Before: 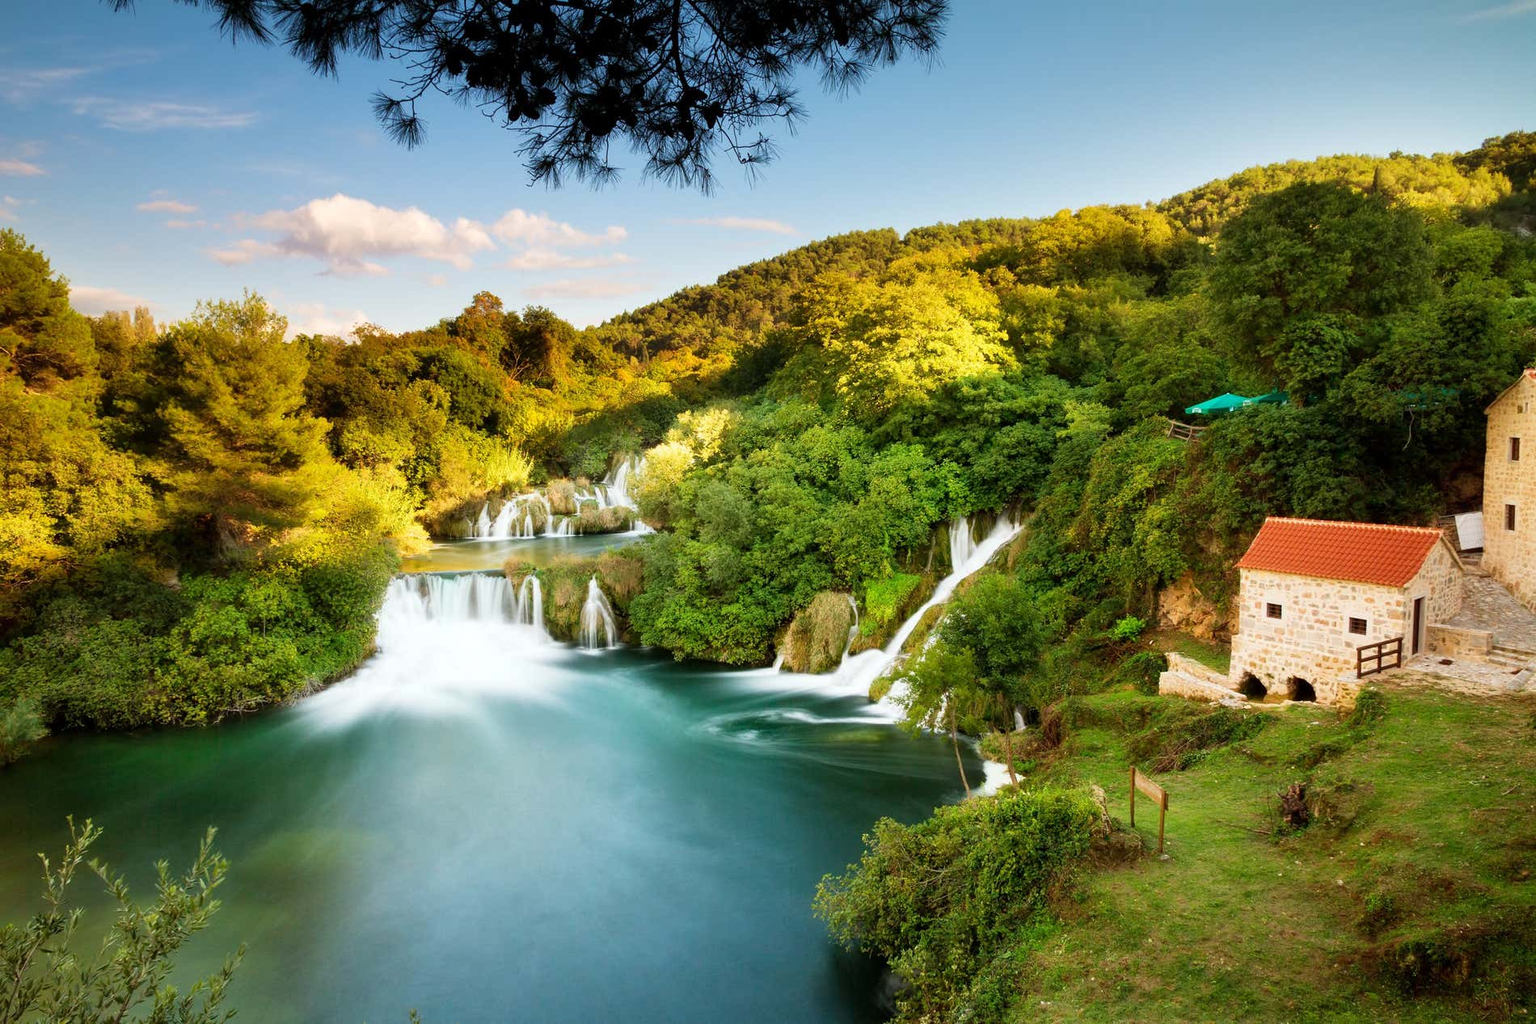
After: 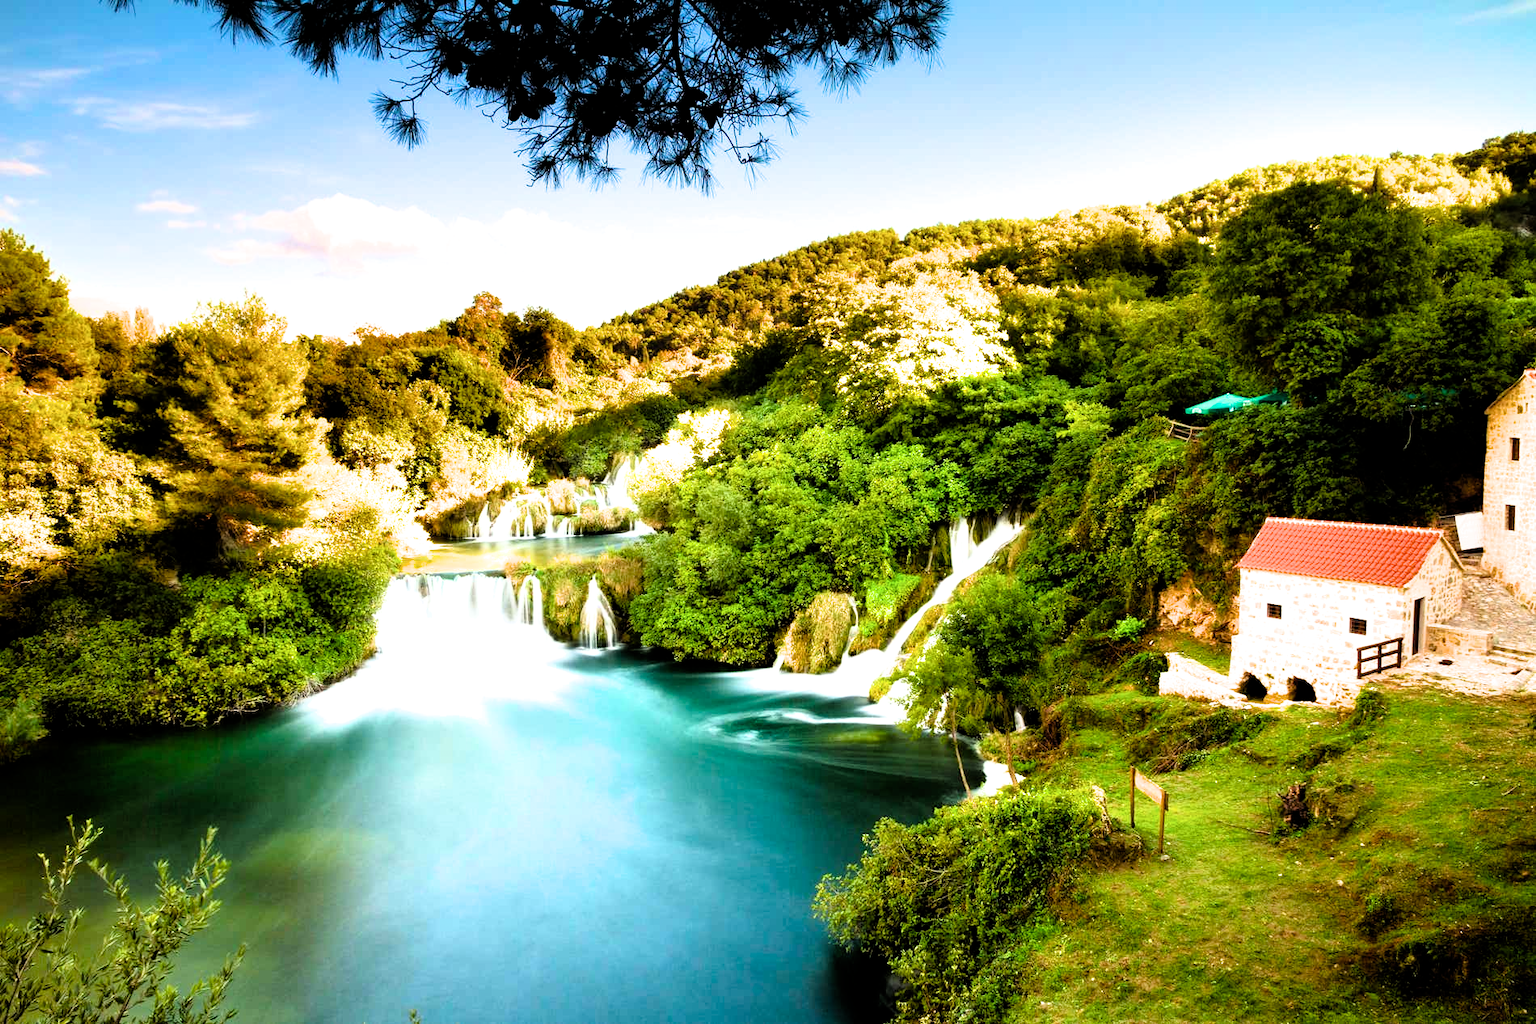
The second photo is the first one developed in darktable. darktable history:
exposure: exposure 0.201 EV, compensate highlight preservation false
tone equalizer: -8 EV -0.418 EV, -7 EV -0.396 EV, -6 EV -0.328 EV, -5 EV -0.21 EV, -3 EV 0.219 EV, -2 EV 0.333 EV, -1 EV 0.38 EV, +0 EV 0.419 EV
filmic rgb: black relative exposure -8.67 EV, white relative exposure 2.66 EV, threshold 5.99 EV, target black luminance 0%, target white luminance 99.91%, hardness 6.26, latitude 75.63%, contrast 1.32, highlights saturation mix -4.57%, enable highlight reconstruction true
color balance rgb: global offset › luminance 0.283%, linear chroma grading › global chroma 14.697%, perceptual saturation grading › global saturation -1.73%, perceptual saturation grading › highlights -6.916%, perceptual saturation grading › mid-tones 8.174%, perceptual saturation grading › shadows 4.449%, global vibrance 35.777%, contrast 9.617%
